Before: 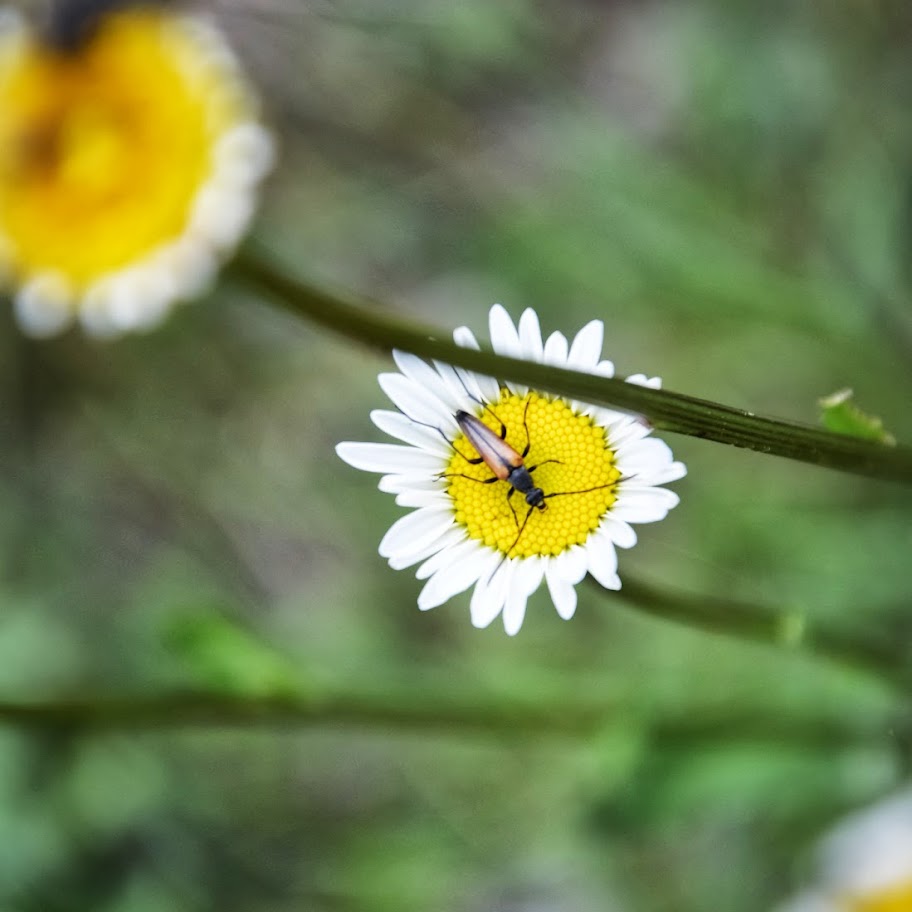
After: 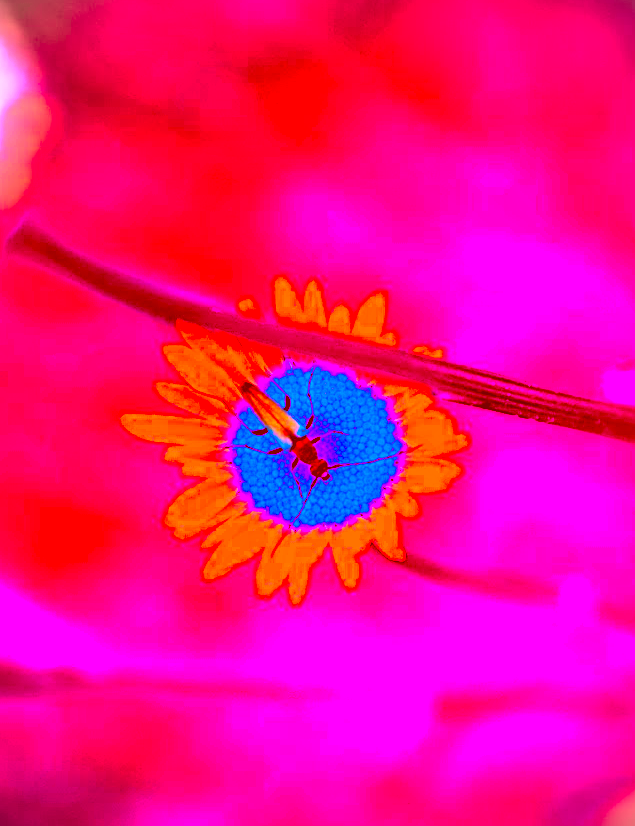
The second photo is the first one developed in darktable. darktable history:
contrast brightness saturation: contrast -0.091, brightness 0.051, saturation 0.085
sharpen: on, module defaults
local contrast: mode bilateral grid, contrast 20, coarseness 50, detail 178%, midtone range 0.2
crop and rotate: left 23.697%, top 3.257%, right 6.612%, bottom 6.108%
color balance rgb: perceptual saturation grading › global saturation 35.747%, perceptual saturation grading › shadows 36.072%, global vibrance 14.993%
vignetting: saturation -0.65
color correction: highlights a* -39.62, highlights b* -39.72, shadows a* -39.87, shadows b* -39.93, saturation -2.98
exposure: black level correction 0.009, exposure 0.107 EV, compensate highlight preservation false
